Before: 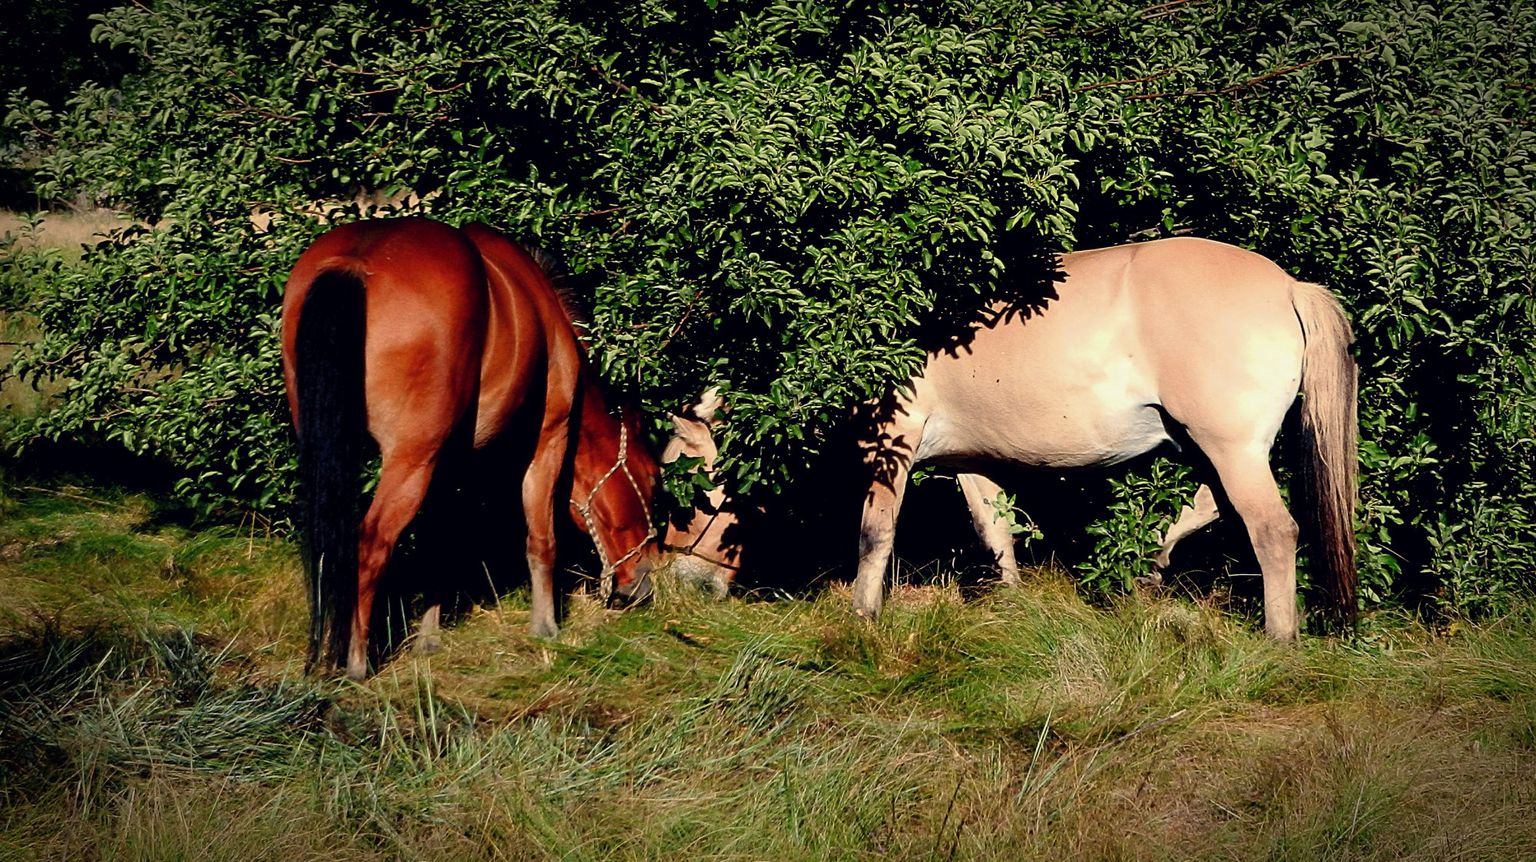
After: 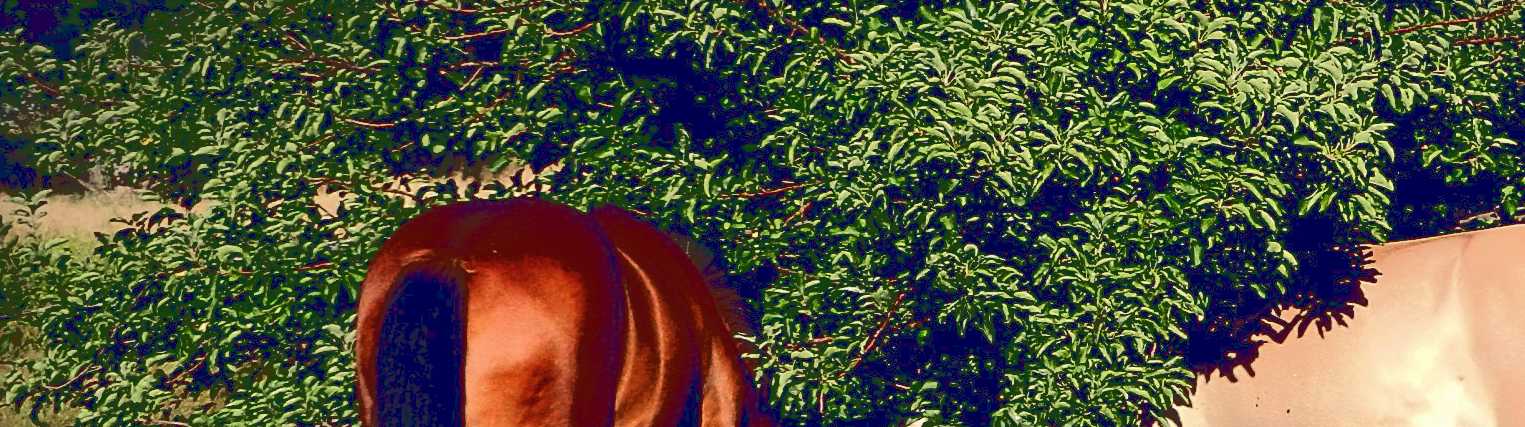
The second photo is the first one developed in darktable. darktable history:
base curve: curves: ch0 [(0.065, 0.026) (0.236, 0.358) (0.53, 0.546) (0.777, 0.841) (0.924, 0.992)], preserve colors average RGB
crop: left 0.579%, top 7.627%, right 23.167%, bottom 54.275%
